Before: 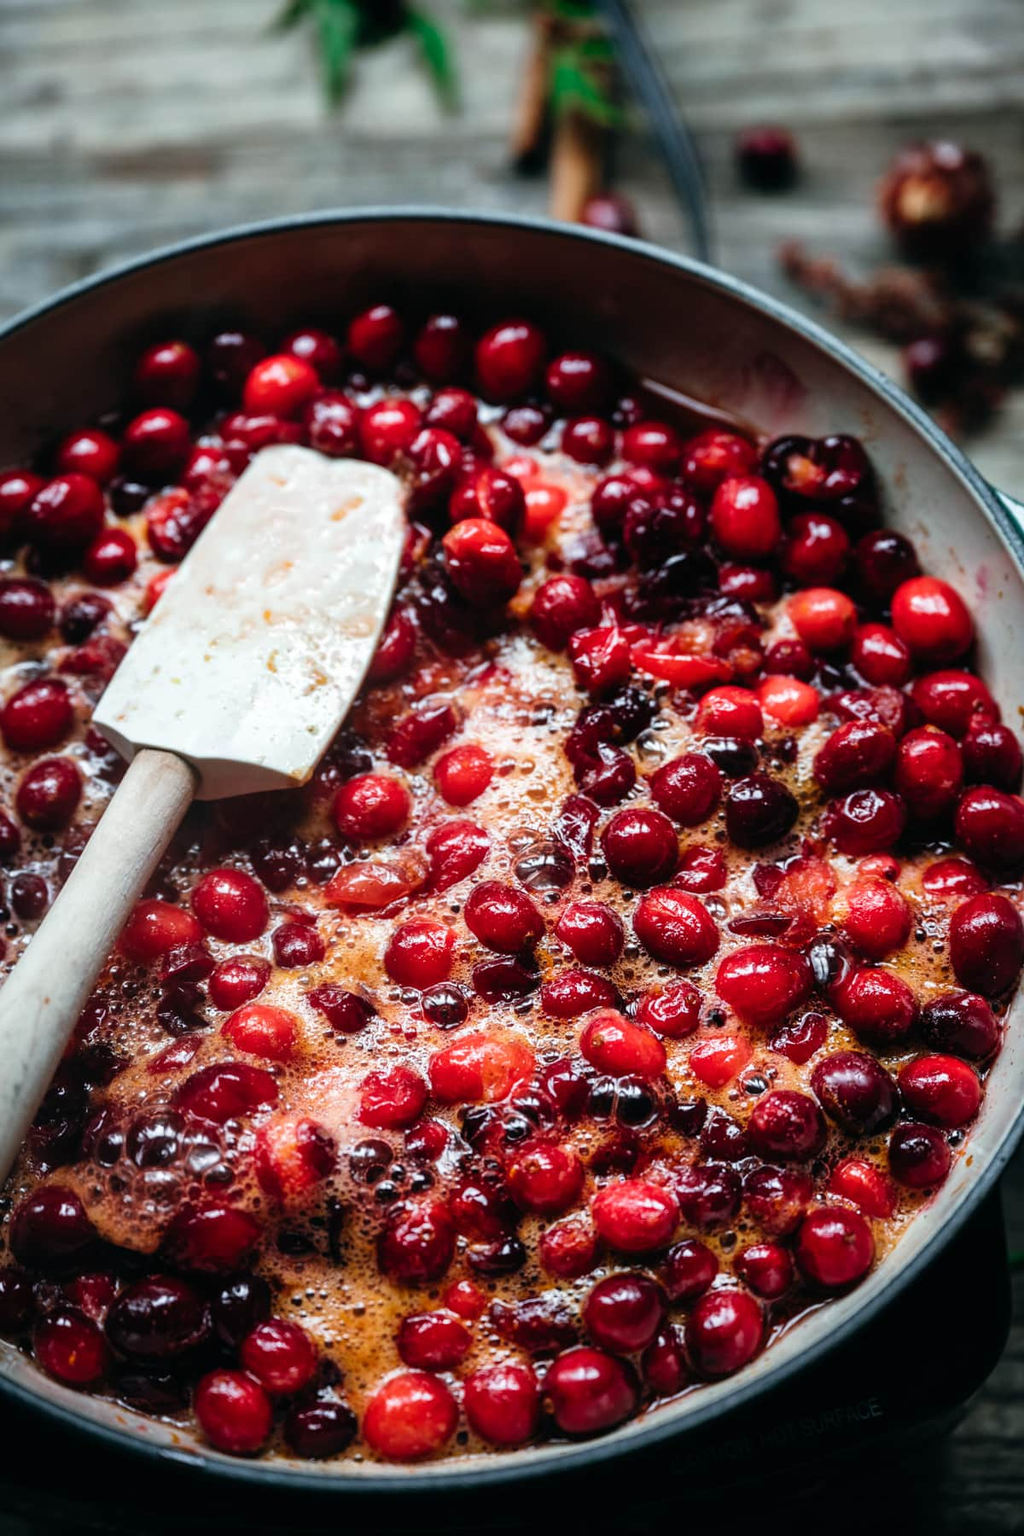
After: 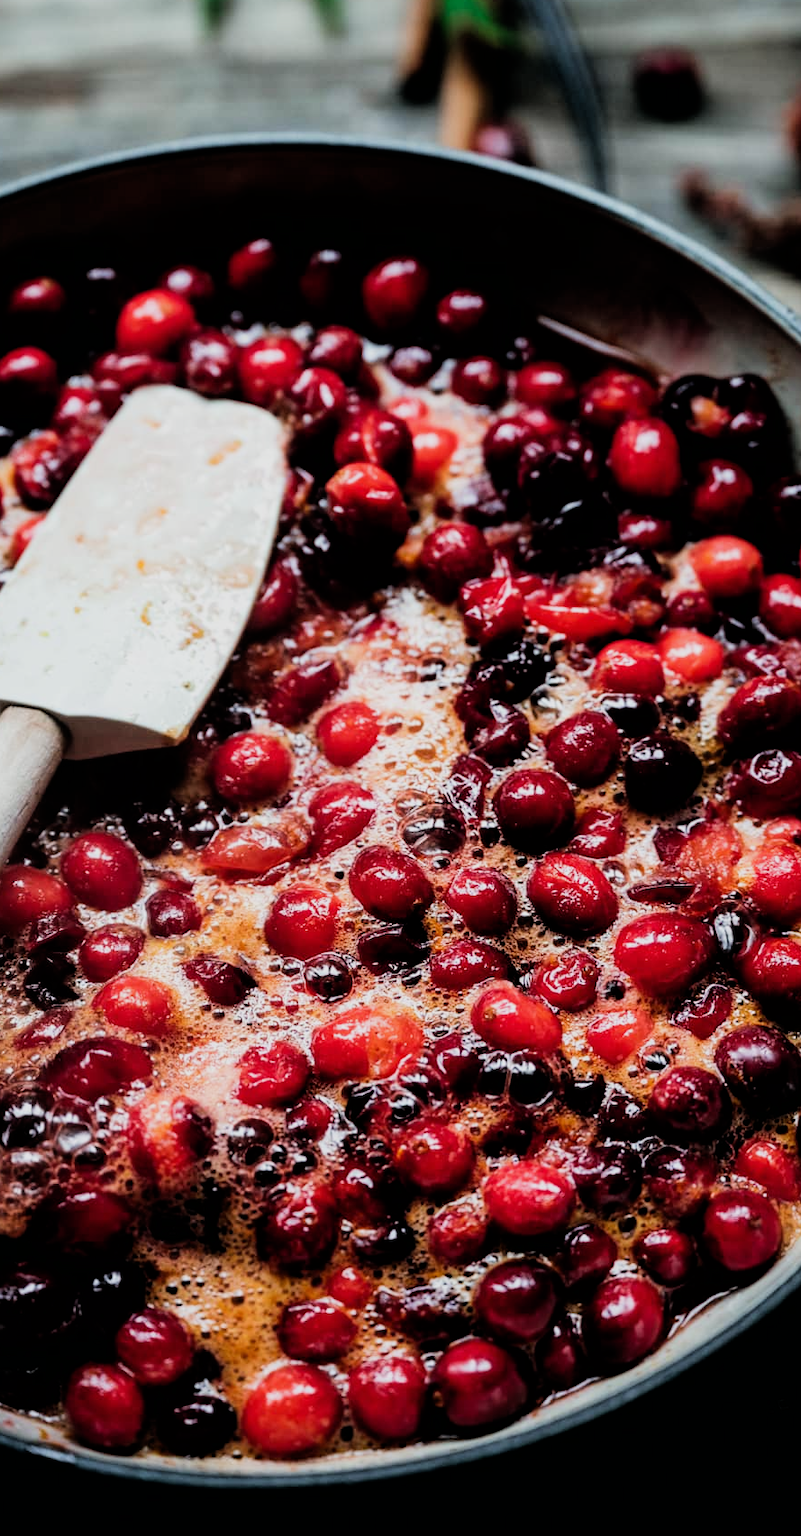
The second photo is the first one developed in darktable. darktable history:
crop and rotate: left 13.15%, top 5.251%, right 12.609%
filmic rgb: black relative exposure -5 EV, hardness 2.88, contrast 1.3, highlights saturation mix -30%
